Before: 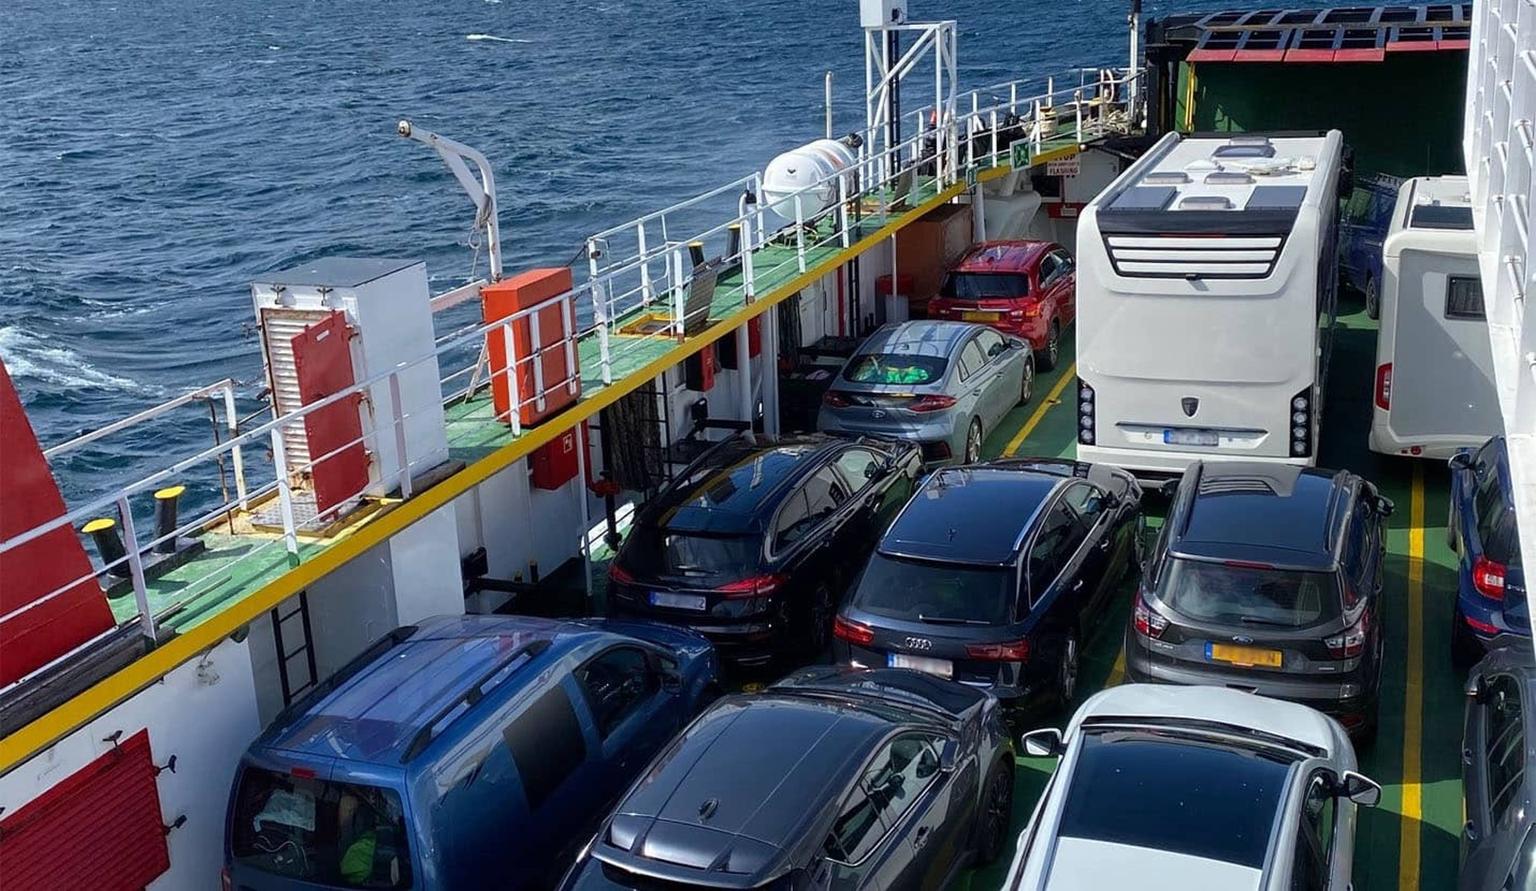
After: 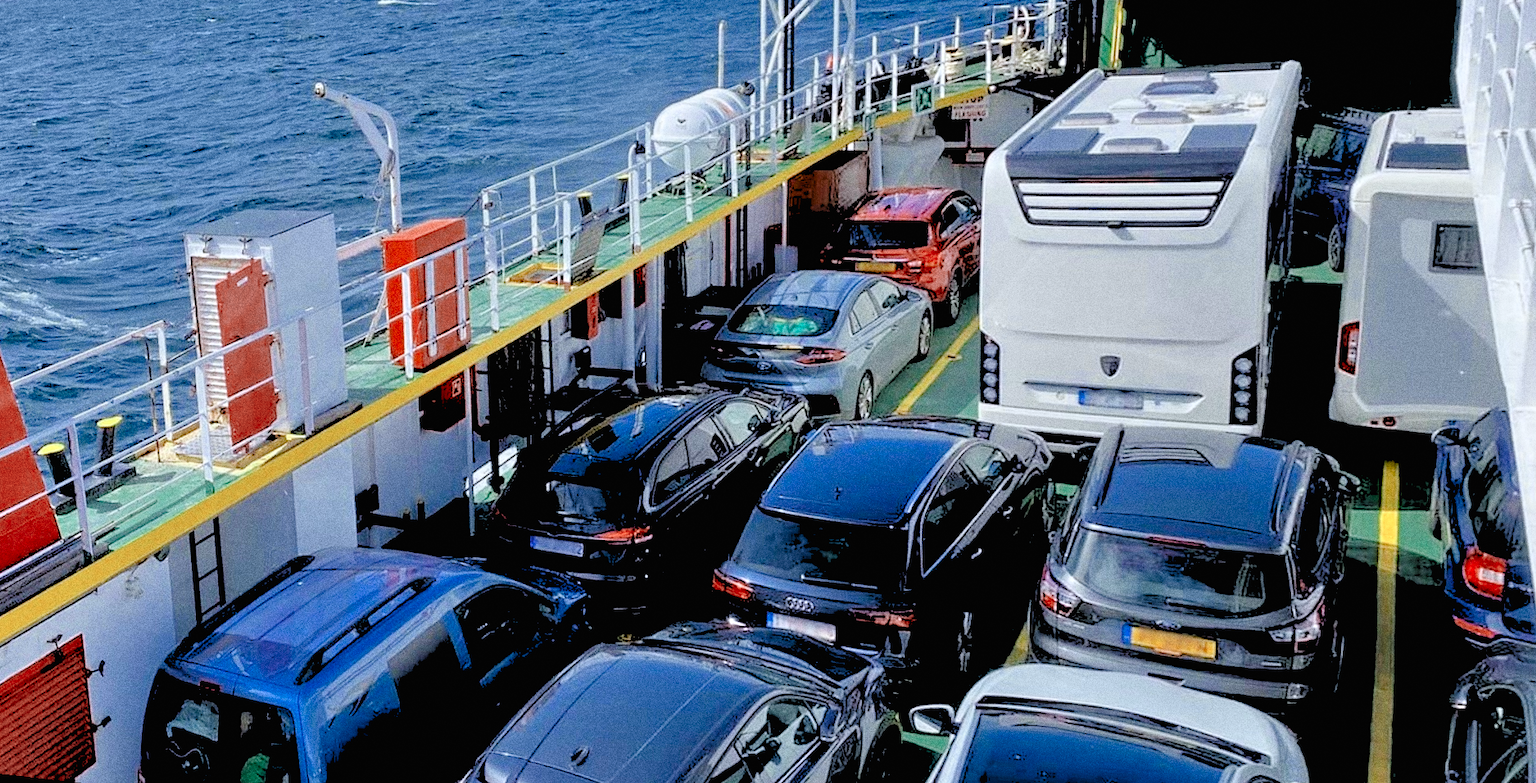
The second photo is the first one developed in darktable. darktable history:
exposure: black level correction 0.007, exposure 0.093 EV, compensate highlight preservation false
rgb levels: levels [[0.027, 0.429, 0.996], [0, 0.5, 1], [0, 0.5, 1]]
contrast brightness saturation: contrast -0.02, brightness -0.01, saturation 0.03
white balance: red 0.976, blue 1.04
rotate and perspective: rotation 1.69°, lens shift (vertical) -0.023, lens shift (horizontal) -0.291, crop left 0.025, crop right 0.988, crop top 0.092, crop bottom 0.842
tone equalizer: -7 EV 0.15 EV, -6 EV 0.6 EV, -5 EV 1.15 EV, -4 EV 1.33 EV, -3 EV 1.15 EV, -2 EV 0.6 EV, -1 EV 0.15 EV, mask exposure compensation -0.5 EV
grain: coarseness 0.09 ISO, strength 40%
color zones: curves: ch0 [(0, 0.5) (0.125, 0.4) (0.25, 0.5) (0.375, 0.4) (0.5, 0.4) (0.625, 0.35) (0.75, 0.35) (0.875, 0.5)]; ch1 [(0, 0.35) (0.125, 0.45) (0.25, 0.35) (0.375, 0.35) (0.5, 0.35) (0.625, 0.35) (0.75, 0.45) (0.875, 0.35)]; ch2 [(0, 0.6) (0.125, 0.5) (0.25, 0.5) (0.375, 0.6) (0.5, 0.6) (0.625, 0.5) (0.75, 0.5) (0.875, 0.5)]
